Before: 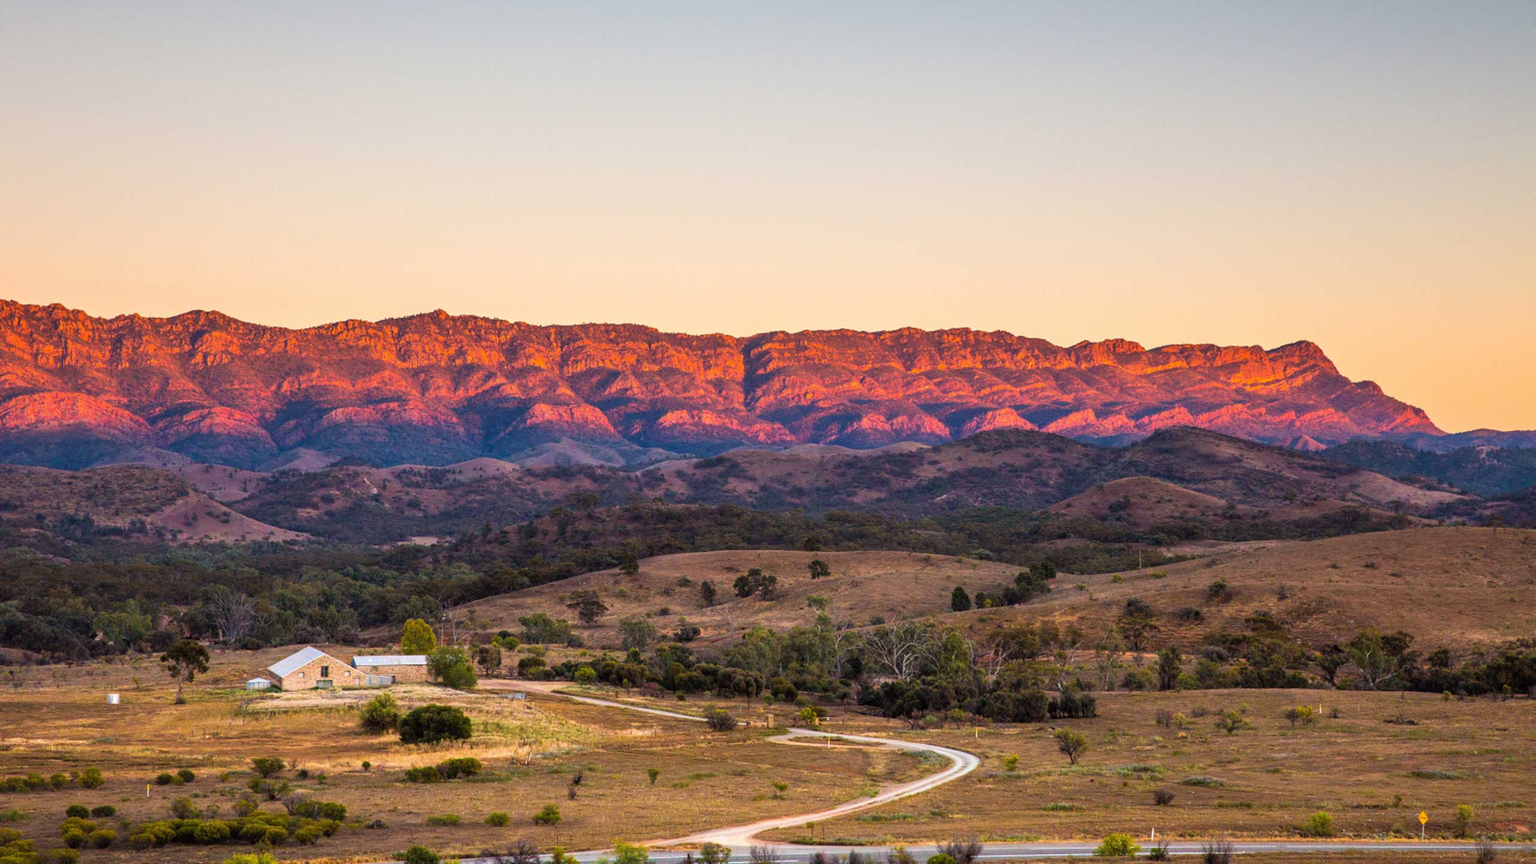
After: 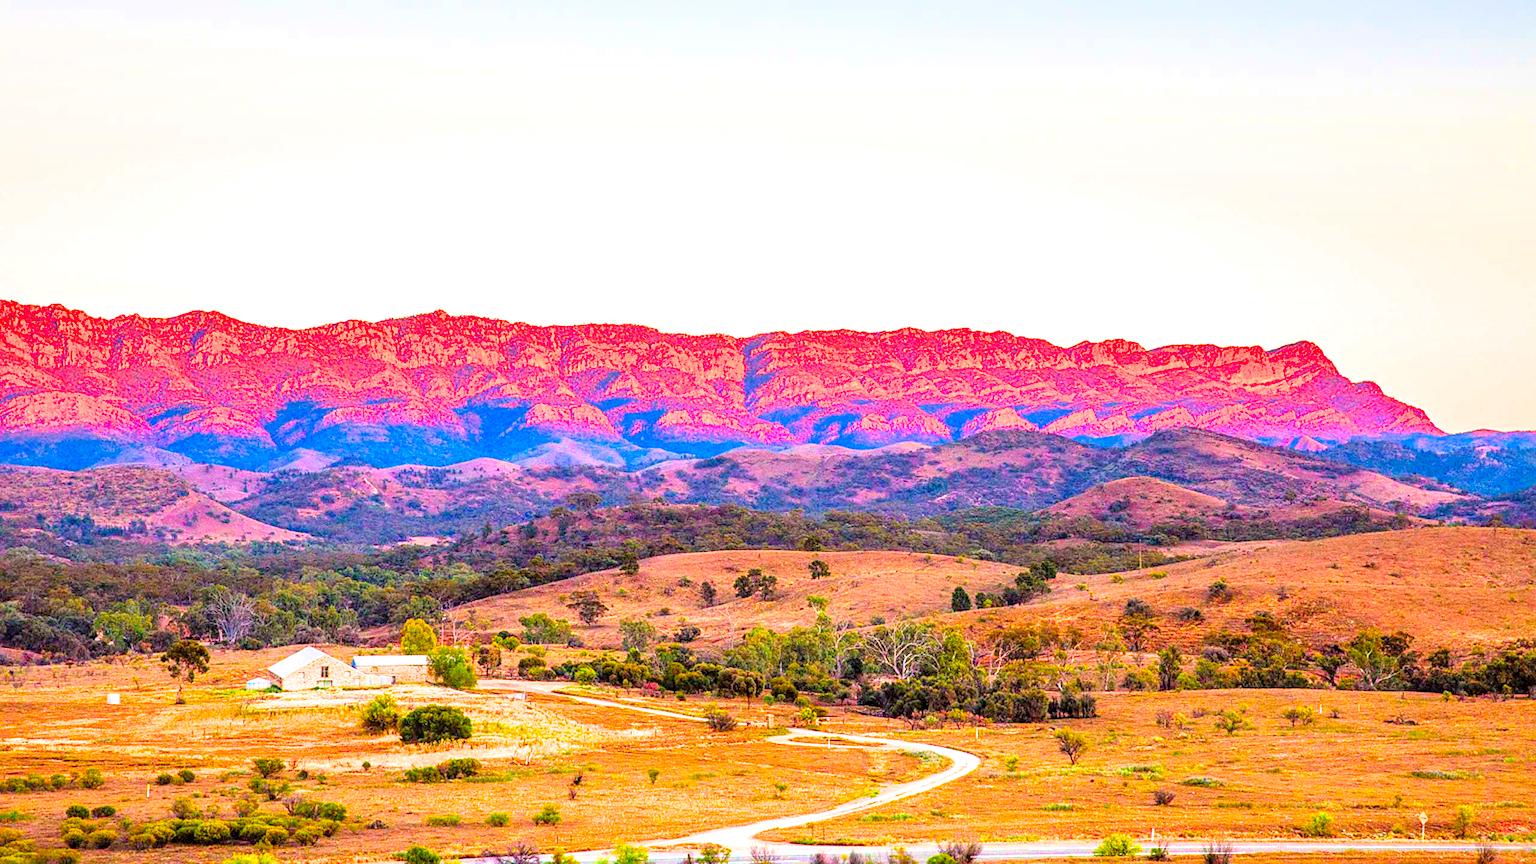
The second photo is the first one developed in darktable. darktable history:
color correction: highlights b* -0.041, saturation 2.11
sharpen: on, module defaults
local contrast: on, module defaults
exposure: exposure 2.027 EV, compensate highlight preservation false
filmic rgb: black relative exposure -7.99 EV, white relative exposure 4 EV, hardness 4.17
